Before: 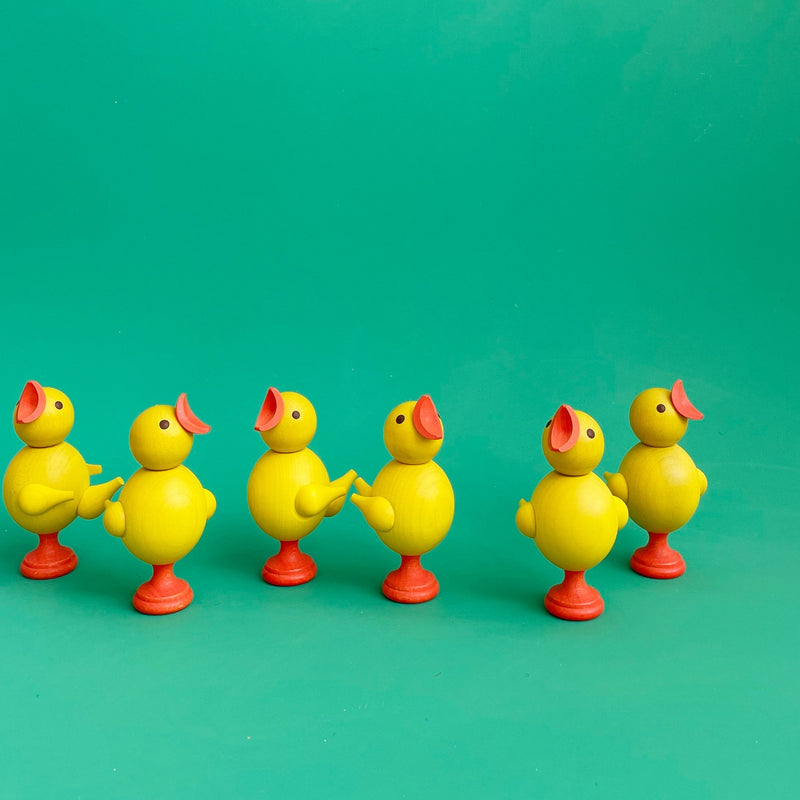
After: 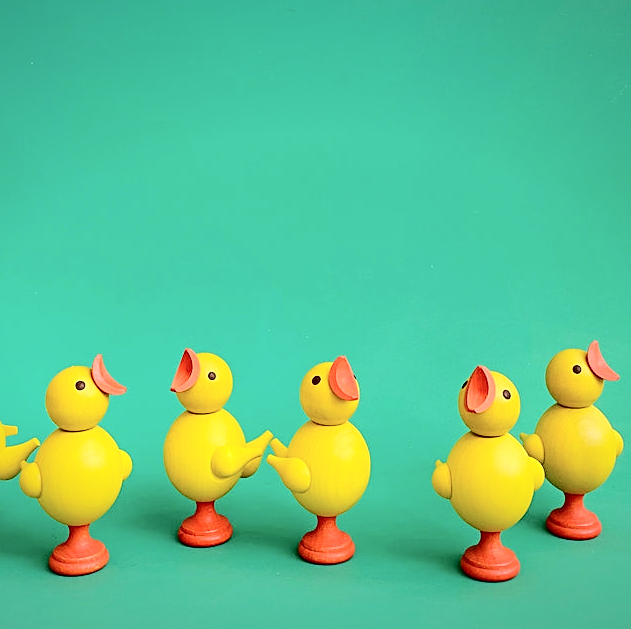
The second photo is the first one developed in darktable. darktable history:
vignetting: fall-off start 99.1%, fall-off radius 100.11%, brightness -0.391, saturation 0.015, width/height ratio 1.423
sharpen: on, module defaults
crop and rotate: left 10.61%, top 5.016%, right 10.503%, bottom 16.235%
tone curve: curves: ch0 [(0, 0) (0.003, 0.003) (0.011, 0.009) (0.025, 0.018) (0.044, 0.027) (0.069, 0.034) (0.1, 0.043) (0.136, 0.056) (0.177, 0.084) (0.224, 0.138) (0.277, 0.203) (0.335, 0.329) (0.399, 0.451) (0.468, 0.572) (0.543, 0.671) (0.623, 0.754) (0.709, 0.821) (0.801, 0.88) (0.898, 0.938) (1, 1)], color space Lab, independent channels
